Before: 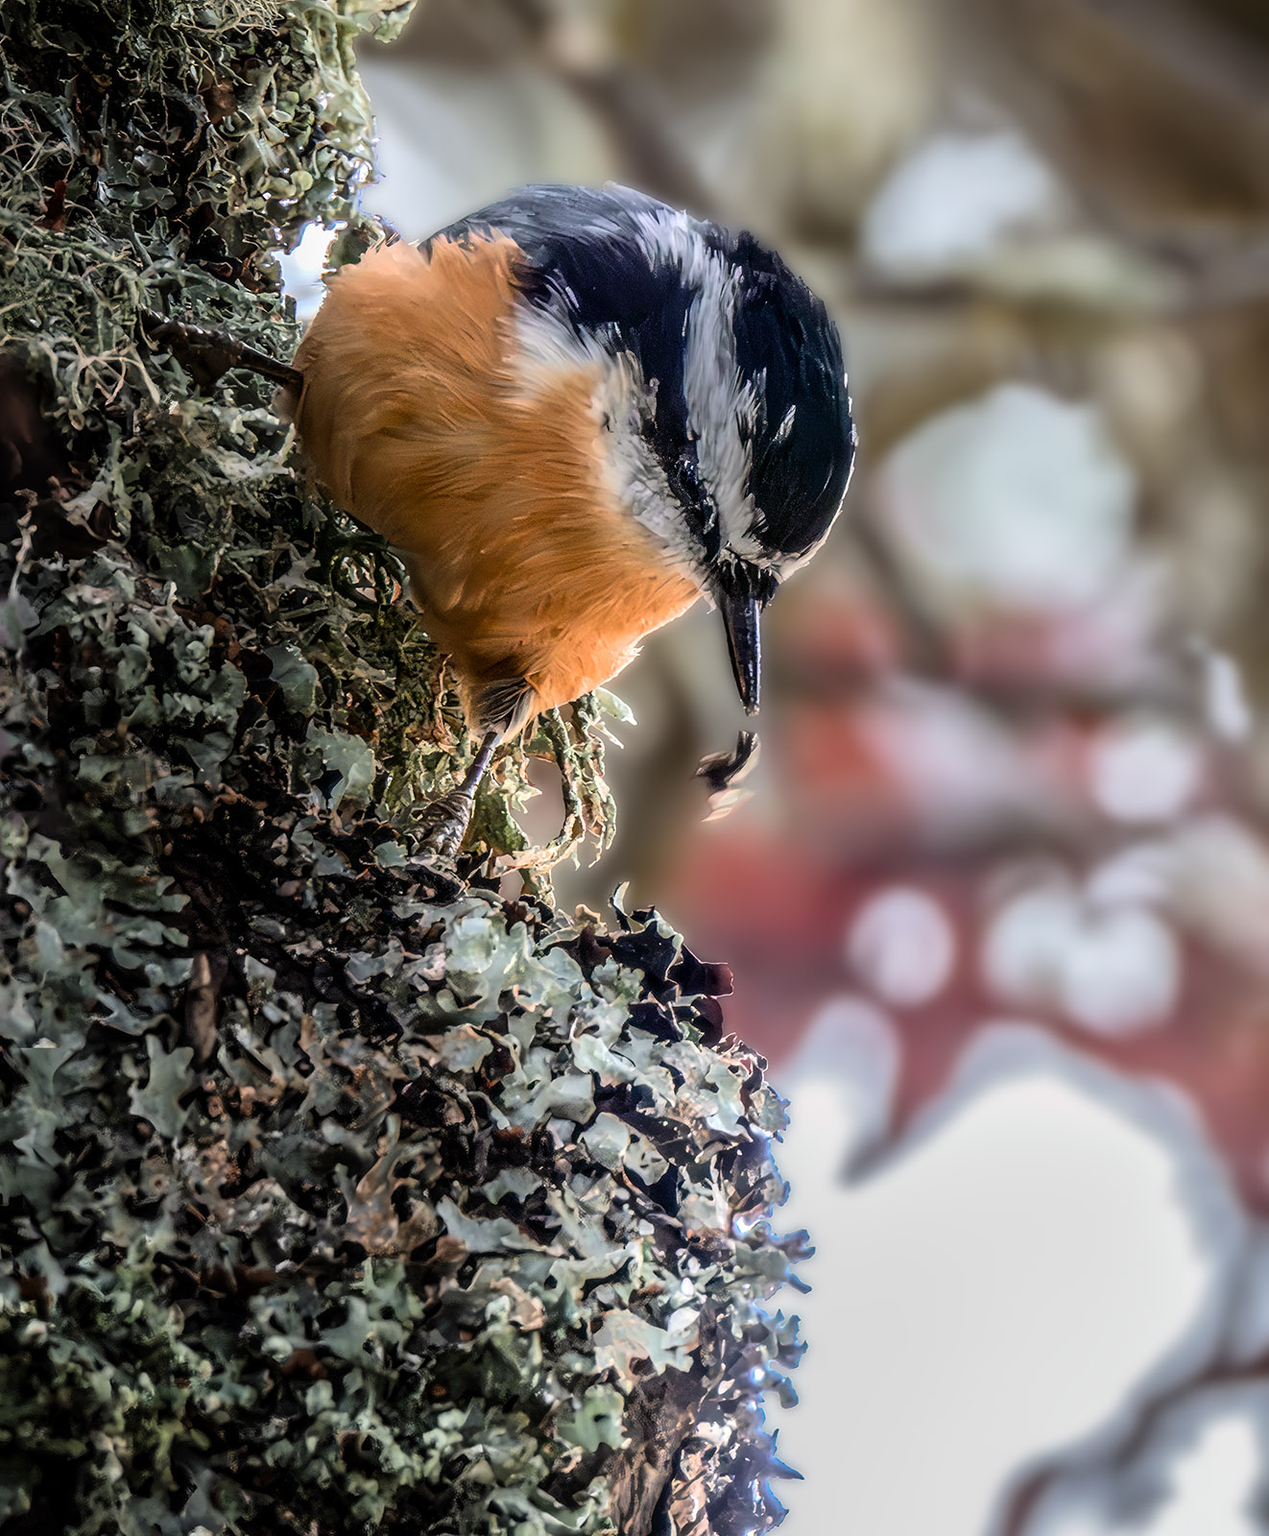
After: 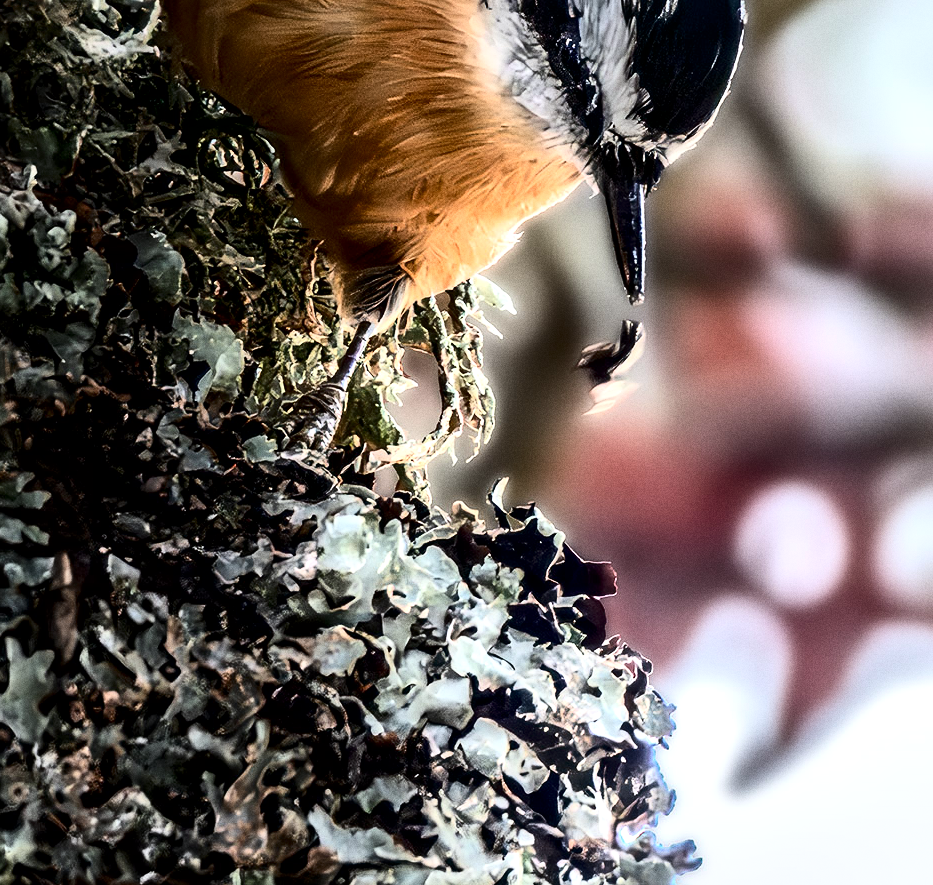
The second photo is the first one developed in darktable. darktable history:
local contrast: mode bilateral grid, contrast 20, coarseness 50, detail 141%, midtone range 0.2
tone equalizer: -8 EV -0.417 EV, -7 EV -0.389 EV, -6 EV -0.333 EV, -5 EV -0.222 EV, -3 EV 0.222 EV, -2 EV 0.333 EV, -1 EV 0.389 EV, +0 EV 0.417 EV, edges refinement/feathering 500, mask exposure compensation -1.57 EV, preserve details no
white balance: red 0.982, blue 1.018
contrast brightness saturation: contrast 0.28
crop: left 11.123%, top 27.61%, right 18.3%, bottom 17.034%
base curve: preserve colors none
grain: coarseness 0.09 ISO
